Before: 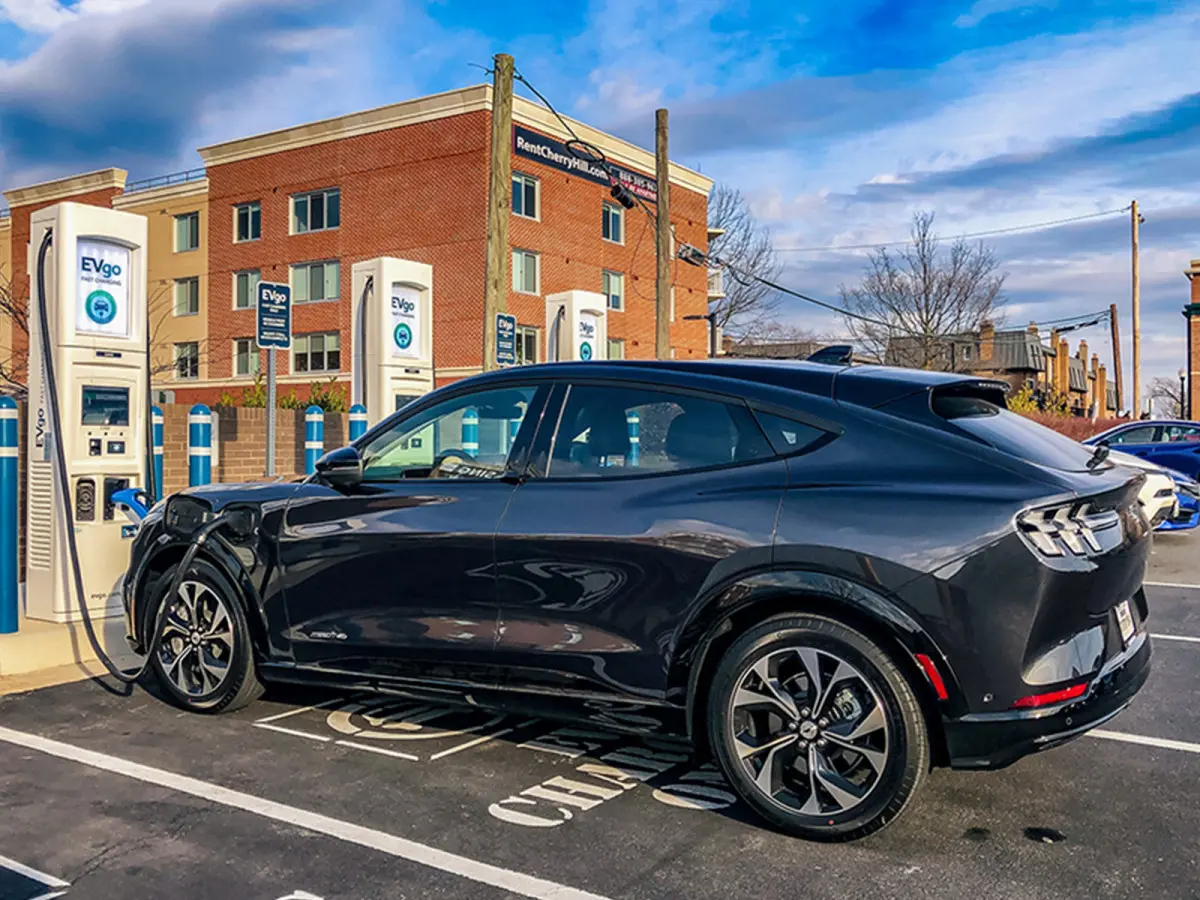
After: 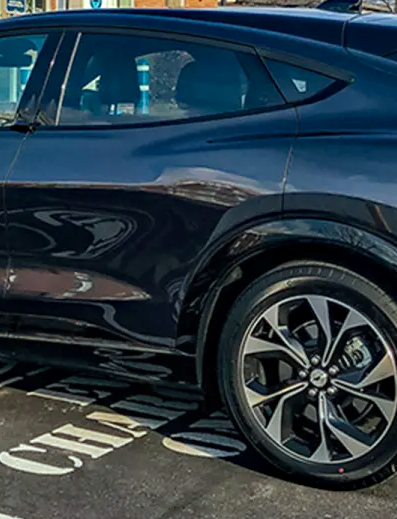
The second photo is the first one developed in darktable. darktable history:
crop: left 40.878%, top 39.176%, right 25.993%, bottom 3.081%
haze removal: compatibility mode true, adaptive false
color correction: highlights a* -6.69, highlights b* 0.49
